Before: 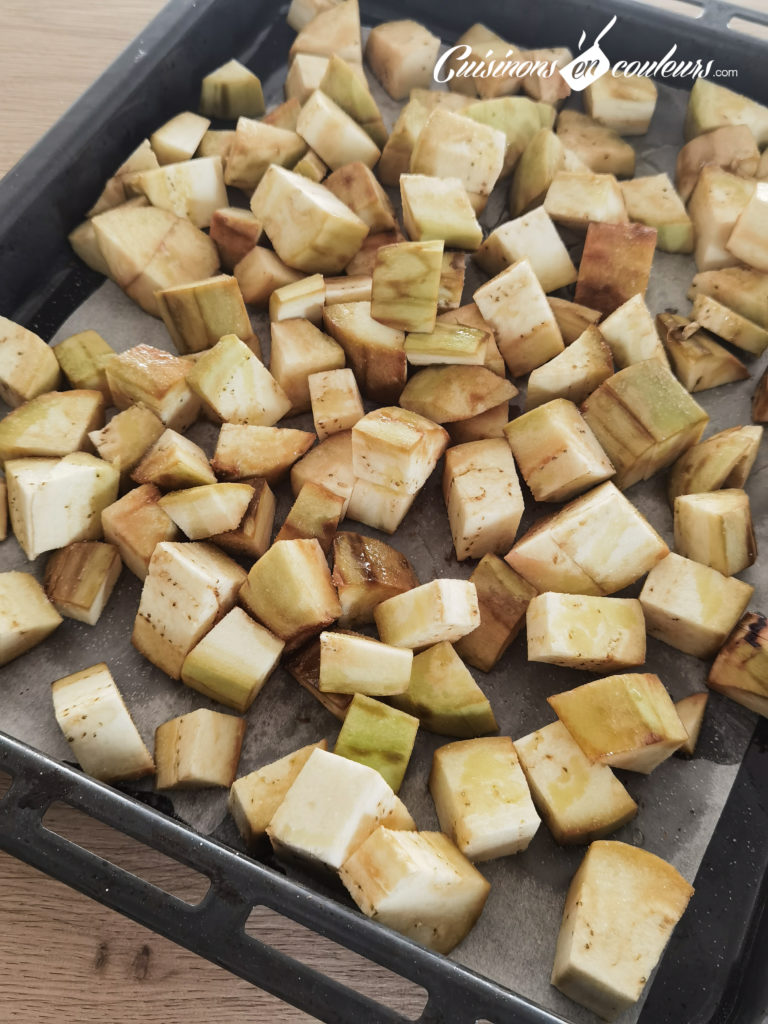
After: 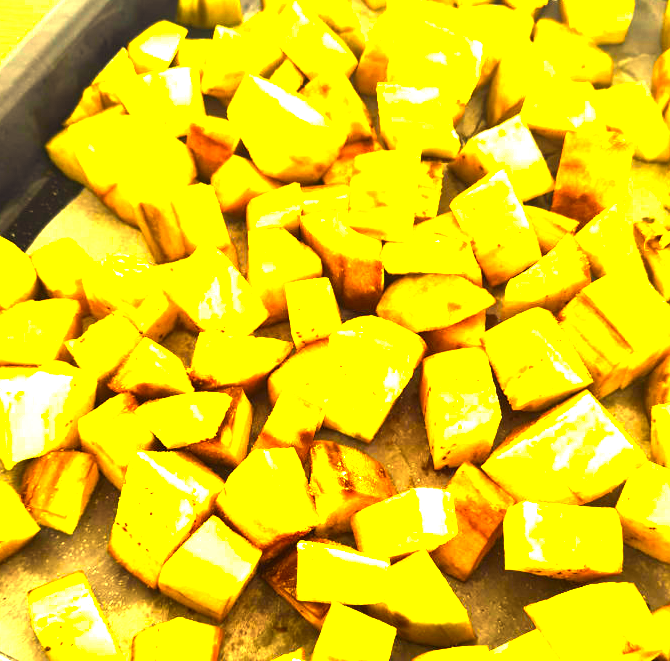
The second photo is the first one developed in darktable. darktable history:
crop: left 3.015%, top 8.969%, right 9.647%, bottom 26.457%
white balance: red 1.08, blue 0.791
color balance rgb: perceptual saturation grading › global saturation 25%, perceptual brilliance grading › global brilliance 35%, perceptual brilliance grading › highlights 50%, perceptual brilliance grading › mid-tones 60%, perceptual brilliance grading › shadows 35%, global vibrance 20%
color zones: curves: ch0 [(0.224, 0.526) (0.75, 0.5)]; ch1 [(0.055, 0.526) (0.224, 0.761) (0.377, 0.526) (0.75, 0.5)]
